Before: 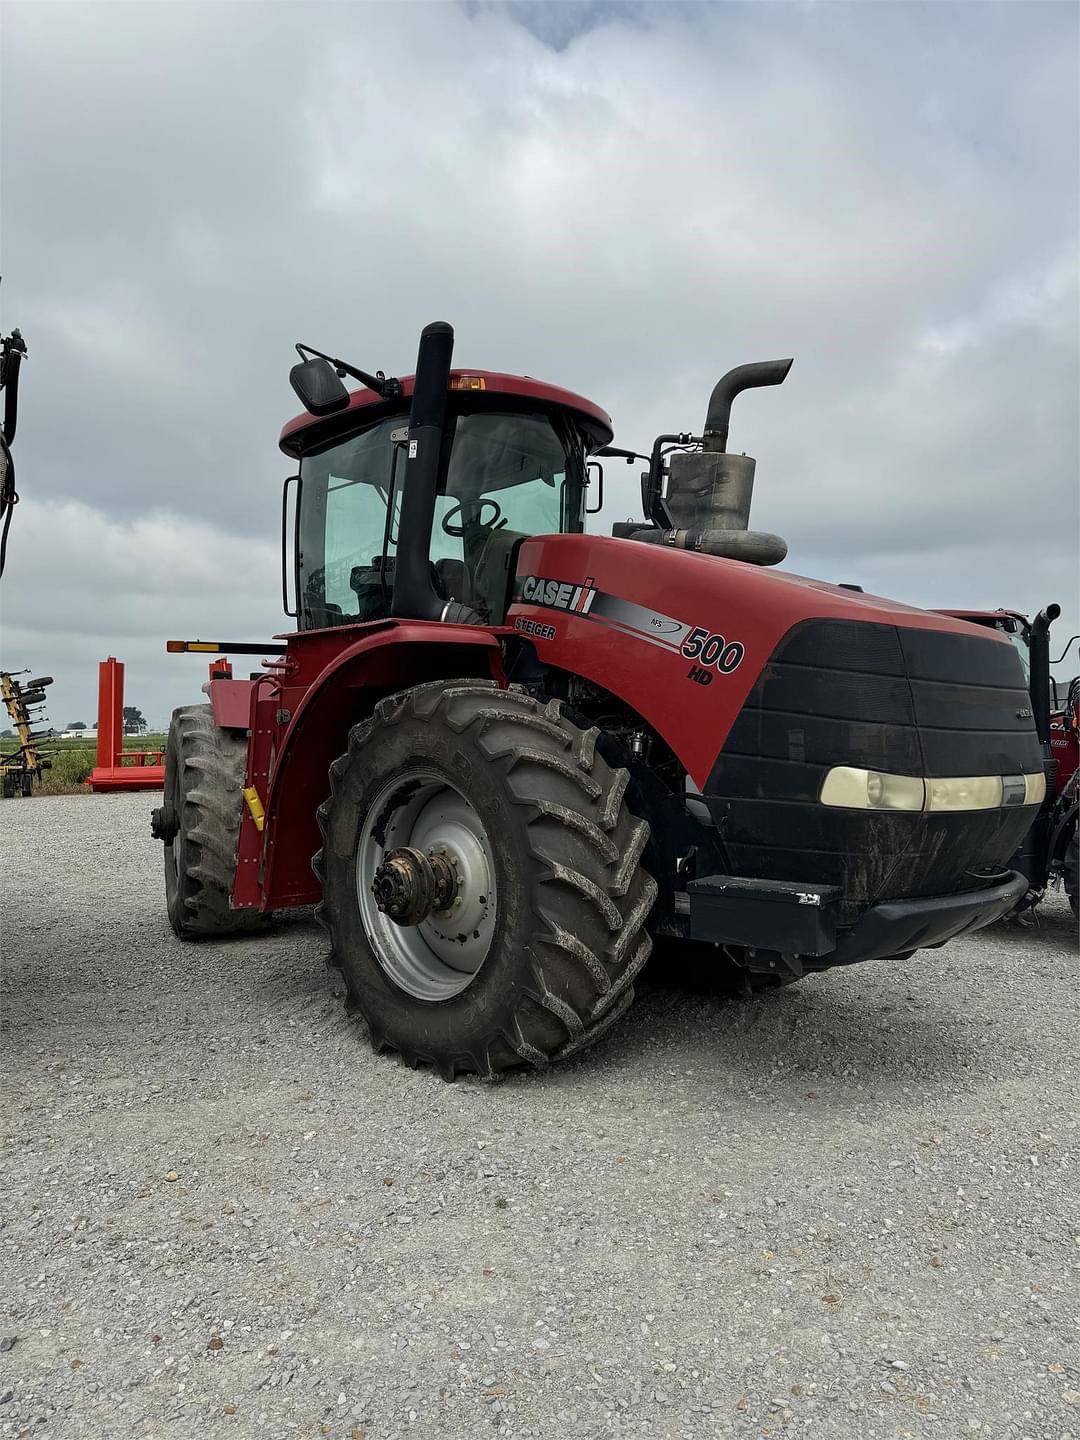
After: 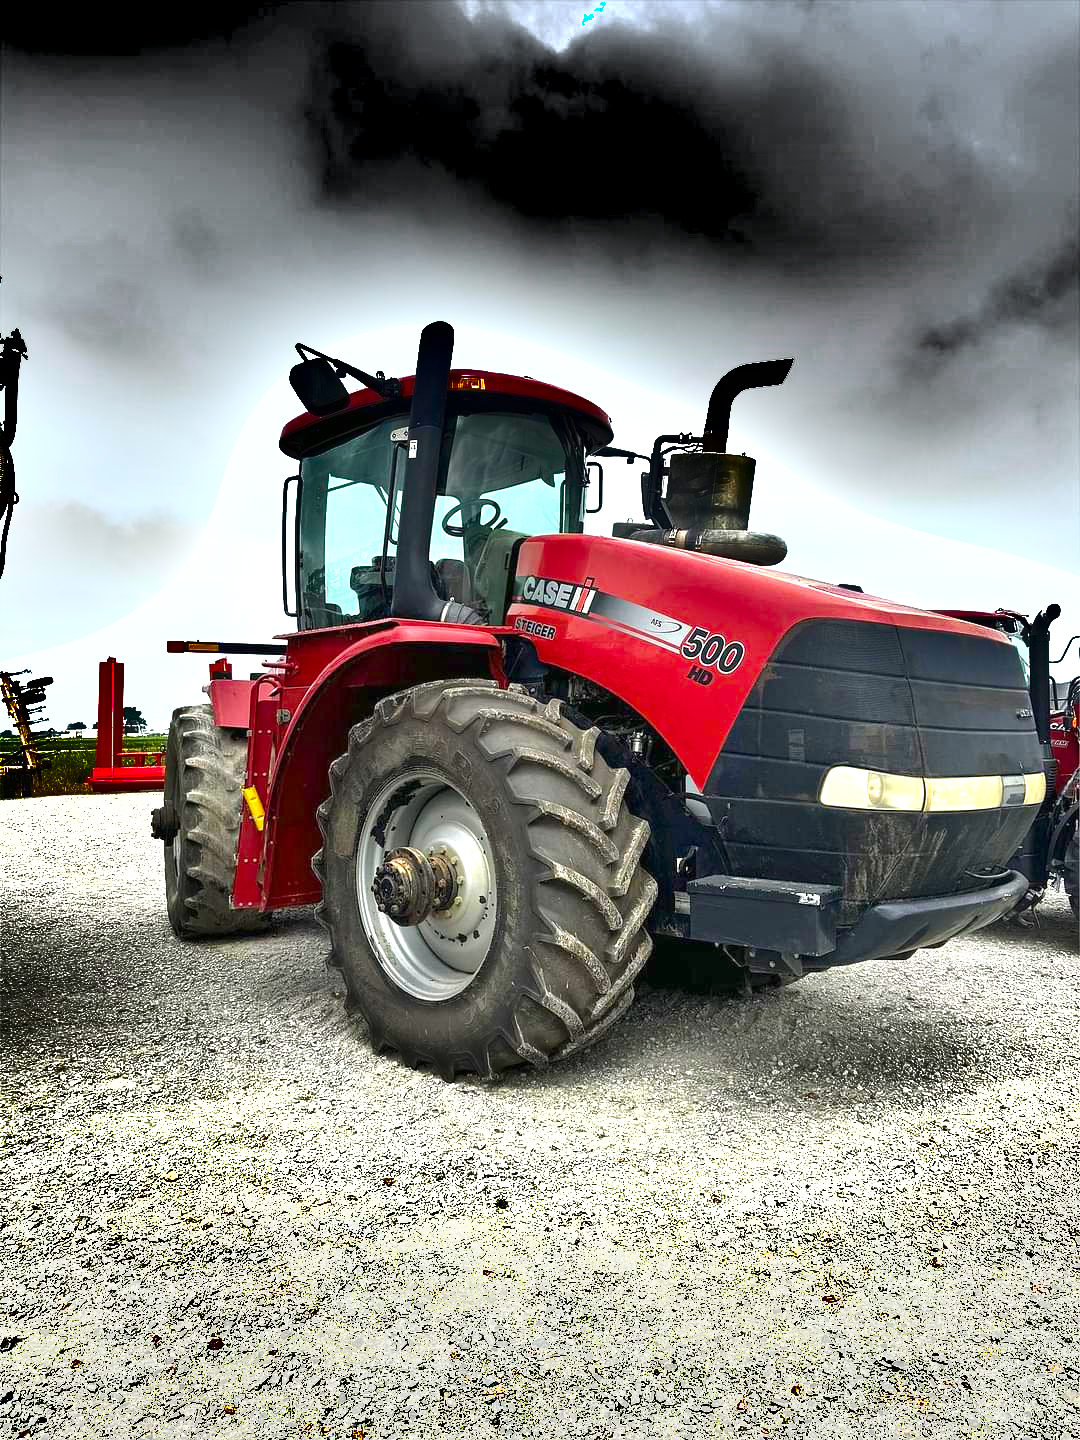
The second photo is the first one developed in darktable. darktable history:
shadows and highlights: shadows 20.91, highlights -82.73, soften with gaussian
color balance rgb: perceptual saturation grading › global saturation 25%, perceptual brilliance grading › mid-tones 10%, perceptual brilliance grading › shadows 15%, global vibrance 20%
exposure: black level correction 0, exposure 1.675 EV, compensate exposure bias true, compensate highlight preservation false
